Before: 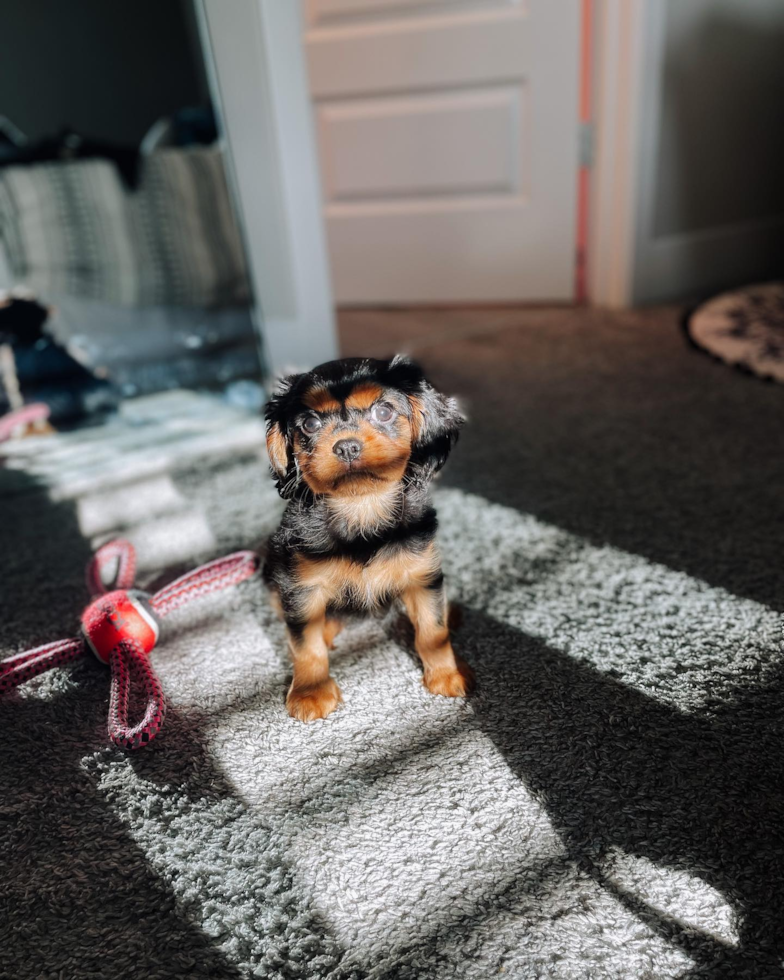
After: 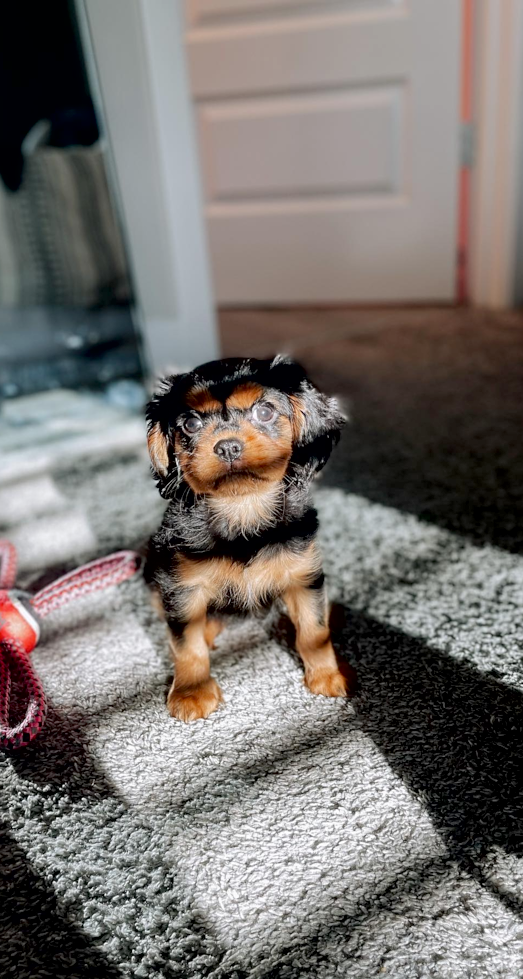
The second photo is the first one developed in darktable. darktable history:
exposure: black level correction 0.012, compensate exposure bias true, compensate highlight preservation false
sharpen: amount 0.21
contrast brightness saturation: saturation -0.089
crop and rotate: left 15.303%, right 17.964%
